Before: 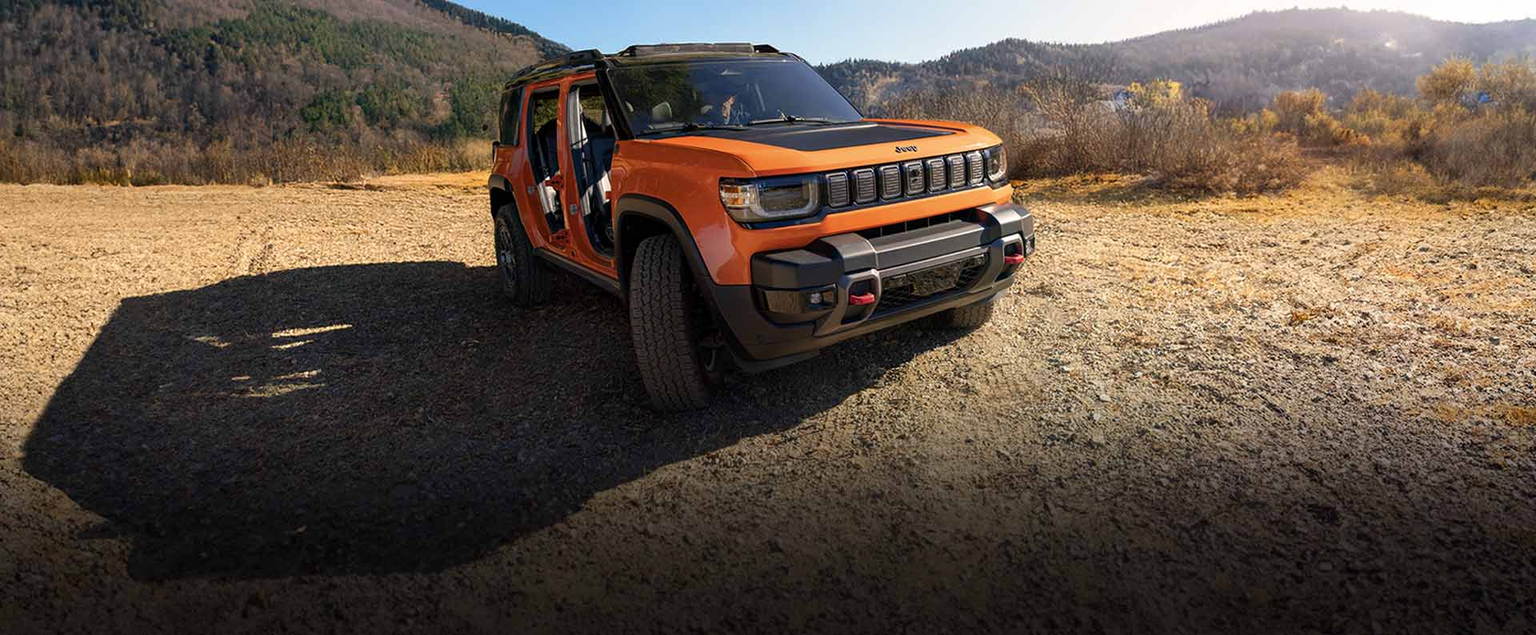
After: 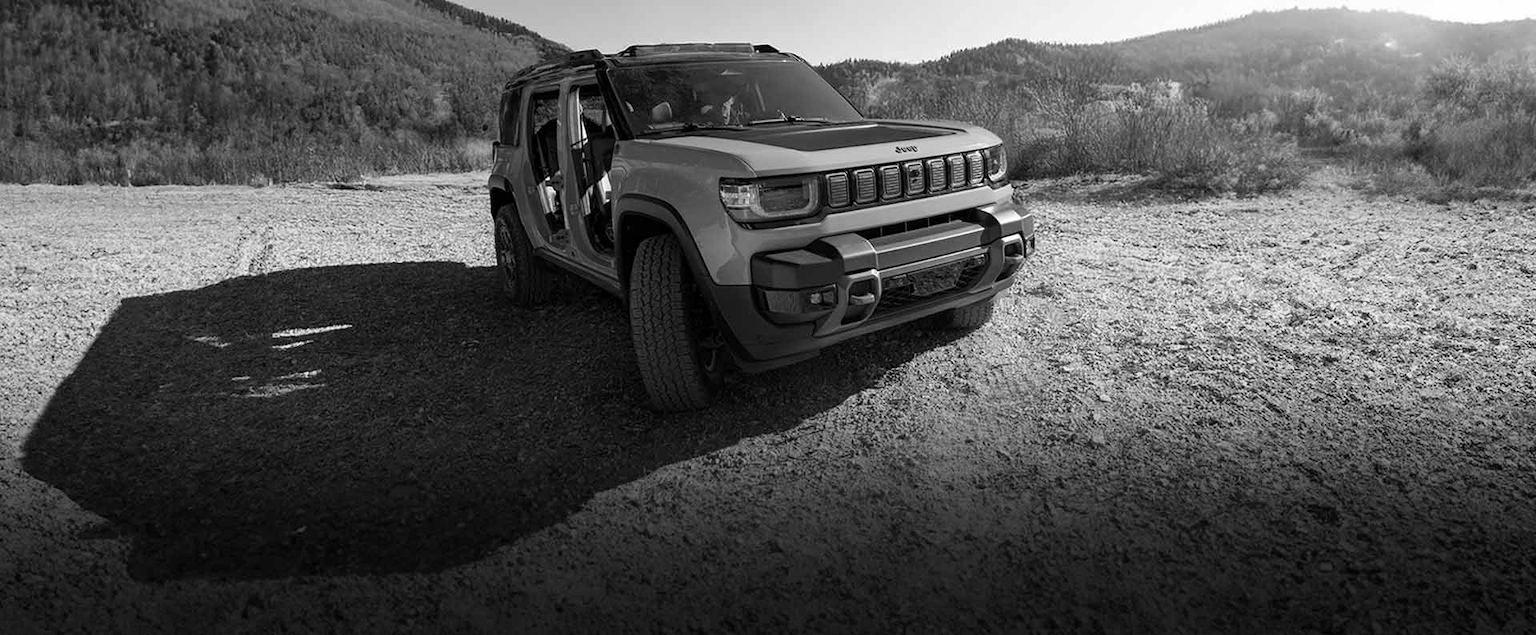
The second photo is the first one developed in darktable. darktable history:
monochrome: on, module defaults
contrast brightness saturation: saturation -0.05
